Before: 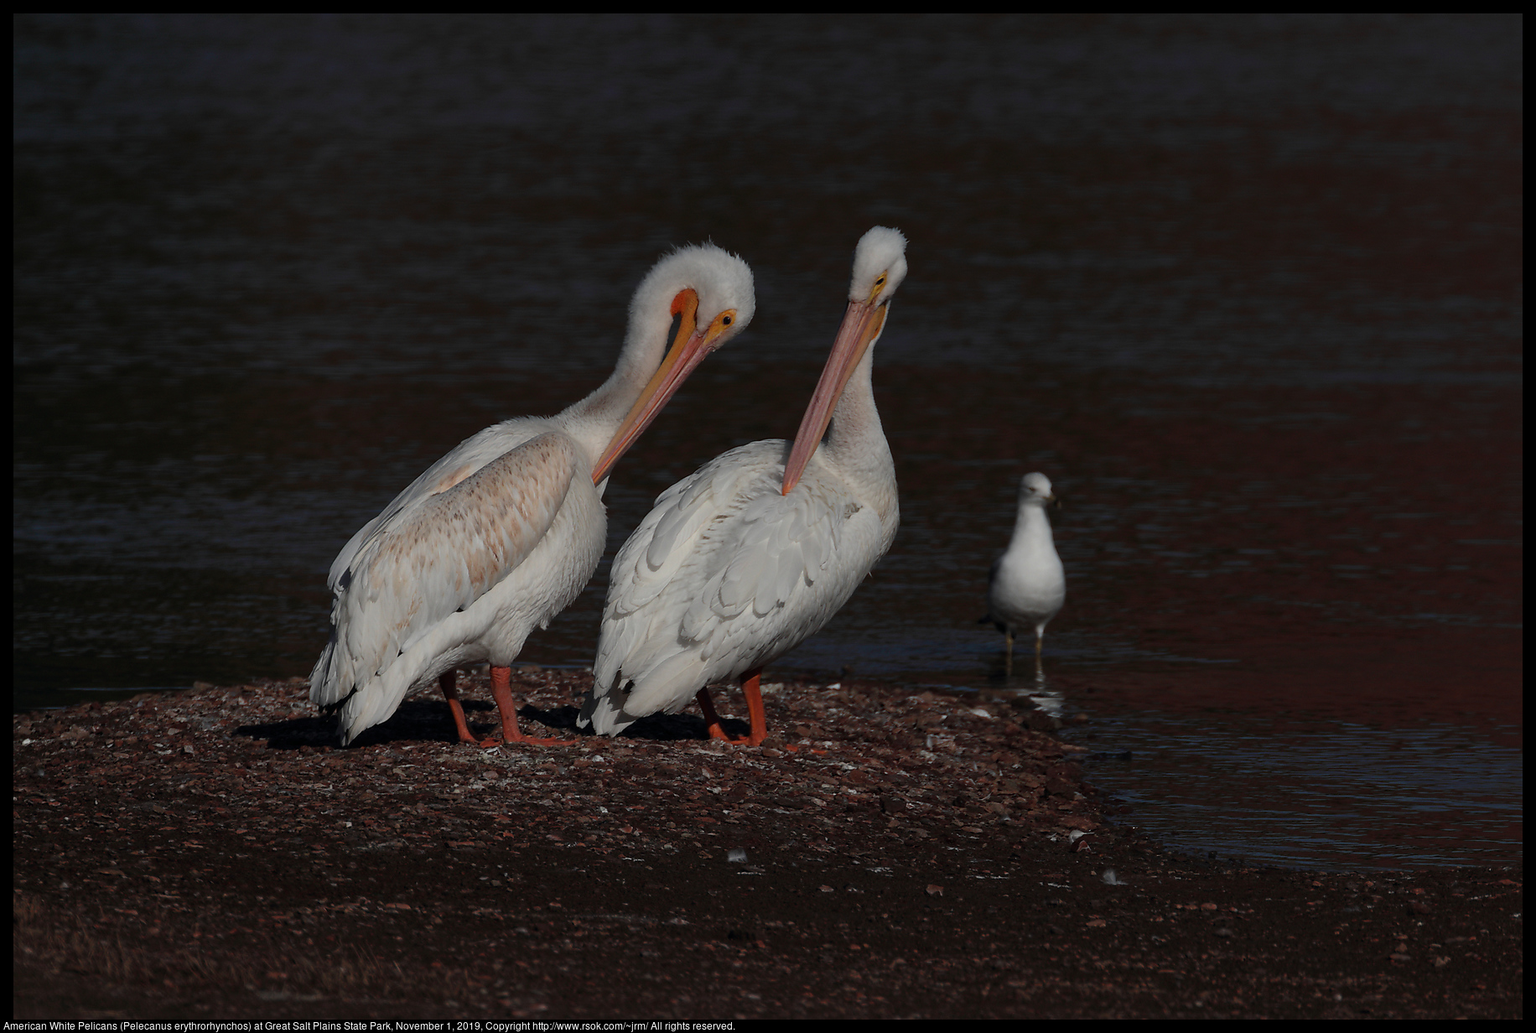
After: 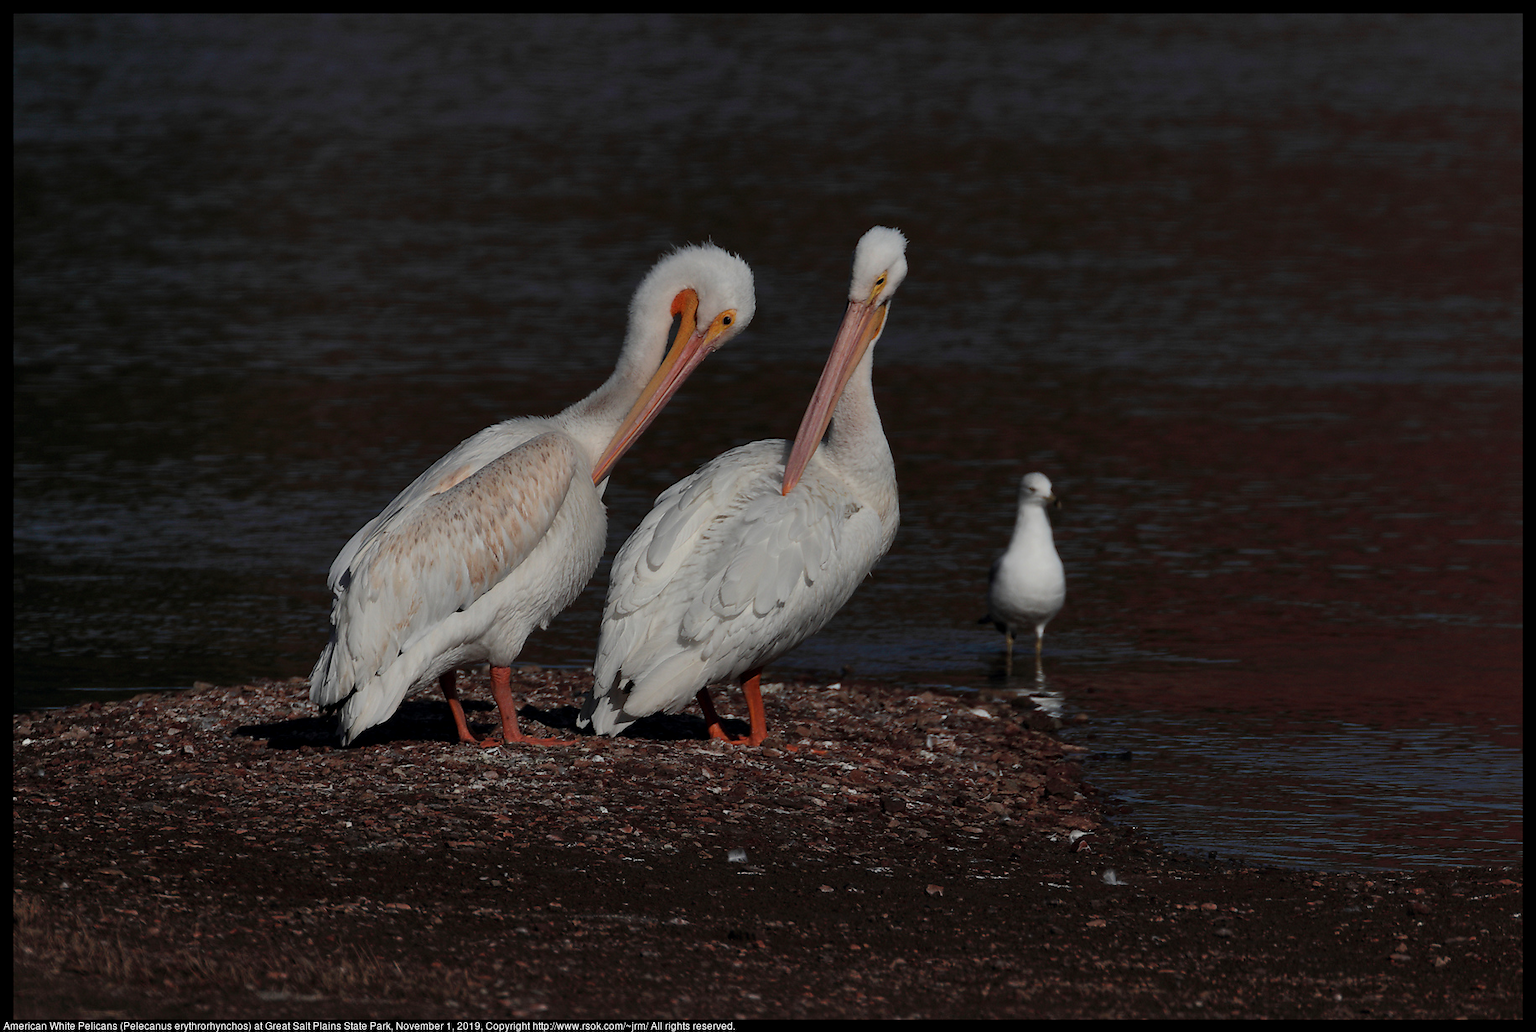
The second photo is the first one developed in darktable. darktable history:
shadows and highlights: shadows 32.83, highlights -47.7, soften with gaussian
exposure: black level correction 0.001, compensate highlight preservation false
